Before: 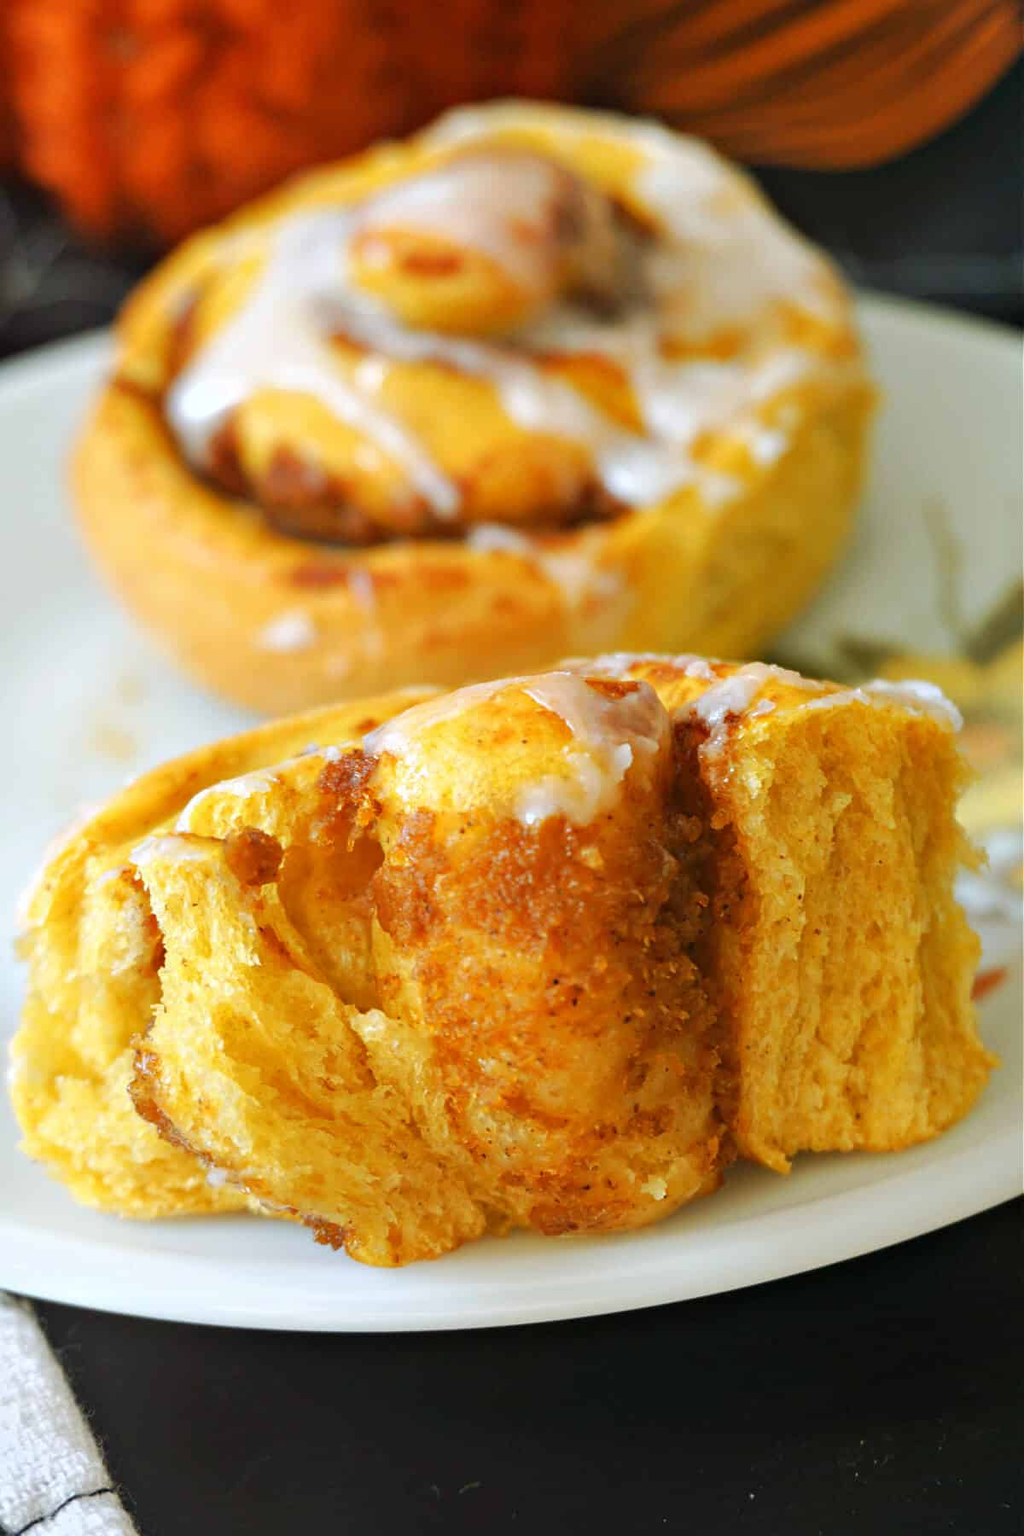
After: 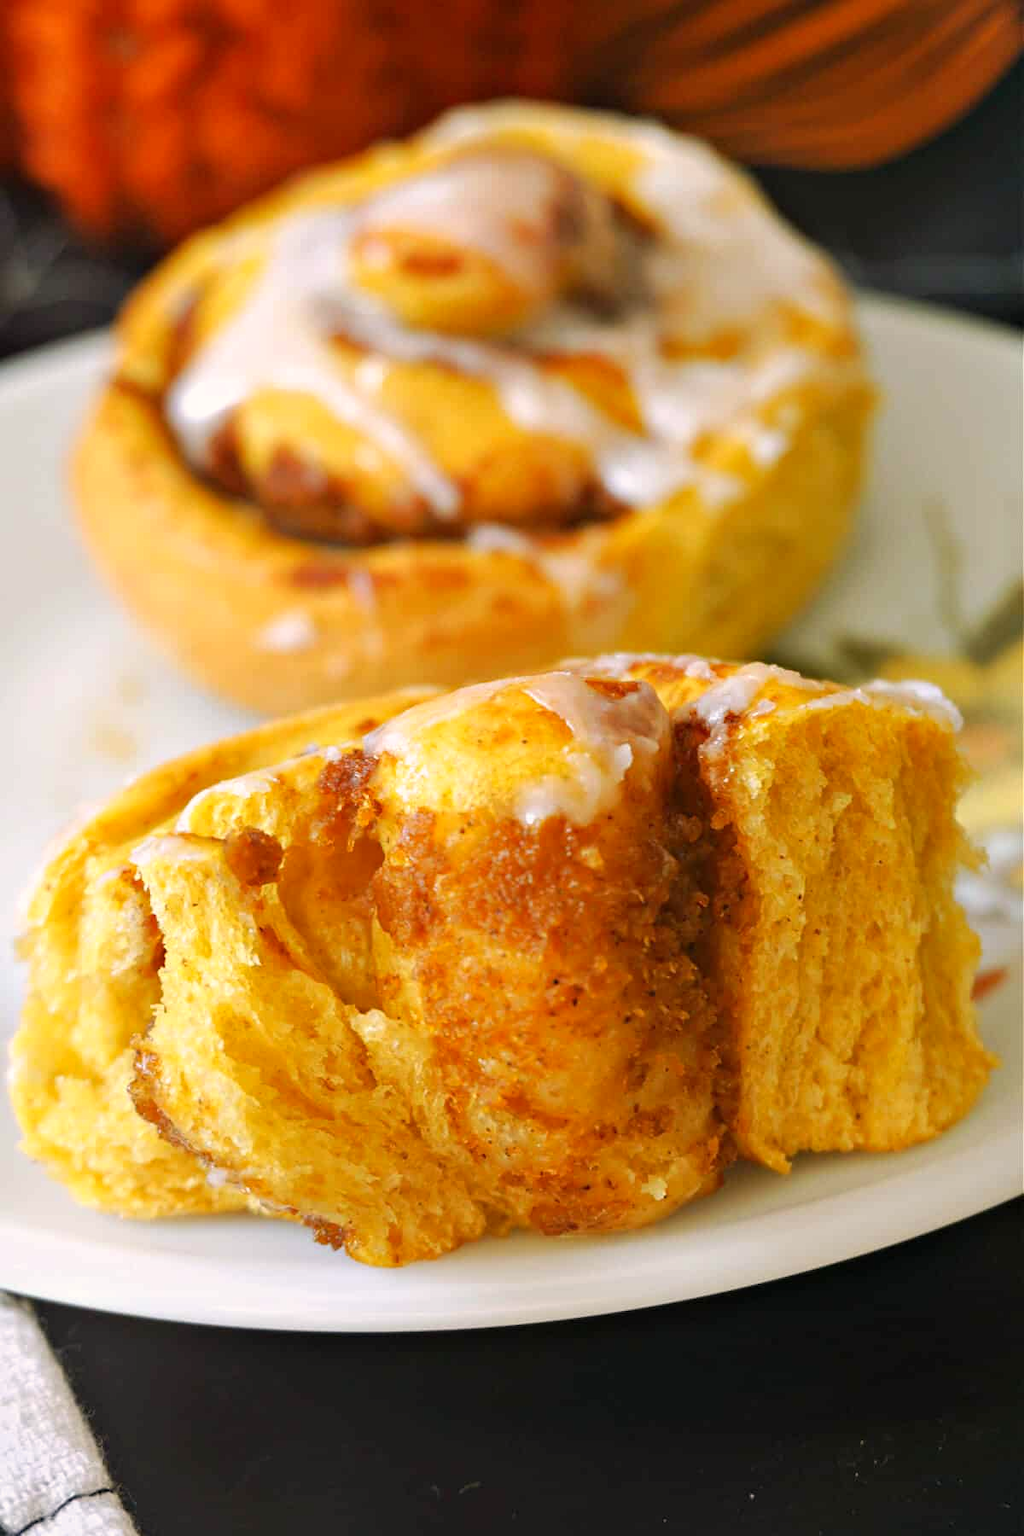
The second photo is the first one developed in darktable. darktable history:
color correction: highlights a* 5.81, highlights b* 4.87
